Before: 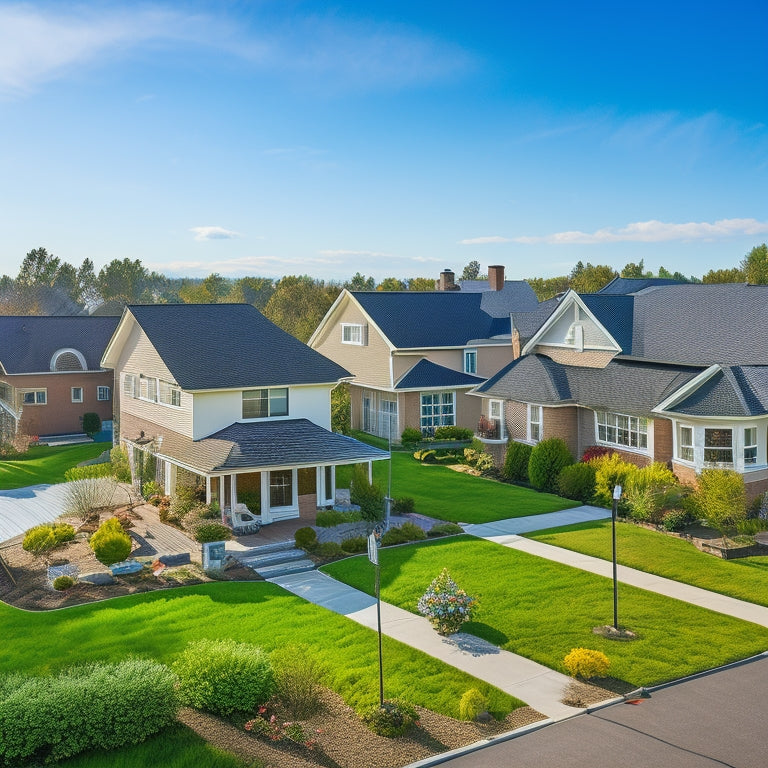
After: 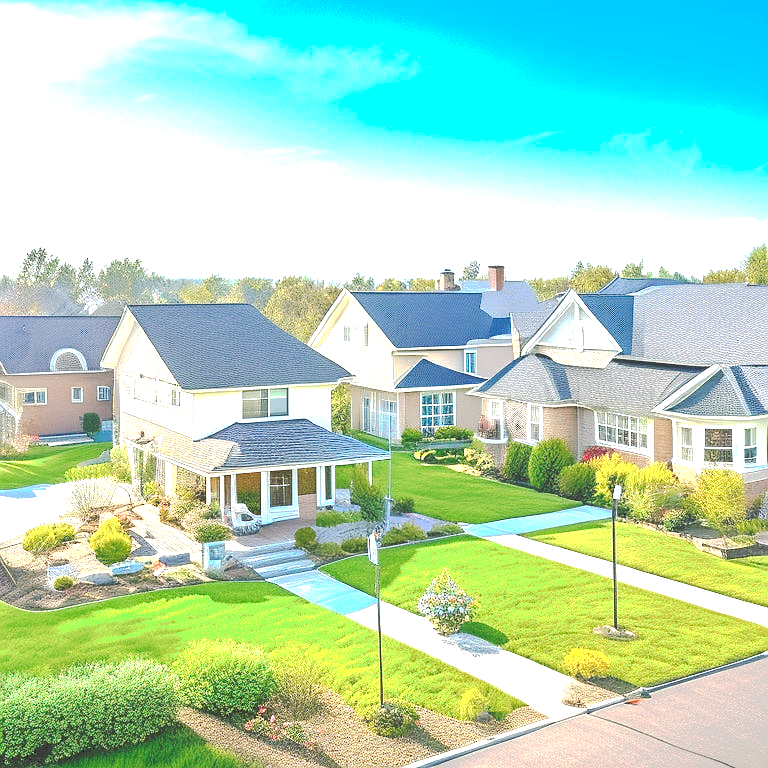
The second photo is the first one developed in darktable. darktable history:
sharpen: radius 1, threshold 1
tone curve: curves: ch0 [(0, 0) (0.003, 0.232) (0.011, 0.232) (0.025, 0.232) (0.044, 0.233) (0.069, 0.234) (0.1, 0.237) (0.136, 0.247) (0.177, 0.258) (0.224, 0.283) (0.277, 0.332) (0.335, 0.401) (0.399, 0.483) (0.468, 0.56) (0.543, 0.637) (0.623, 0.706) (0.709, 0.764) (0.801, 0.816) (0.898, 0.859) (1, 1)], preserve colors none
exposure: black level correction 0, exposure 1.741 EV, compensate exposure bias true, compensate highlight preservation false
